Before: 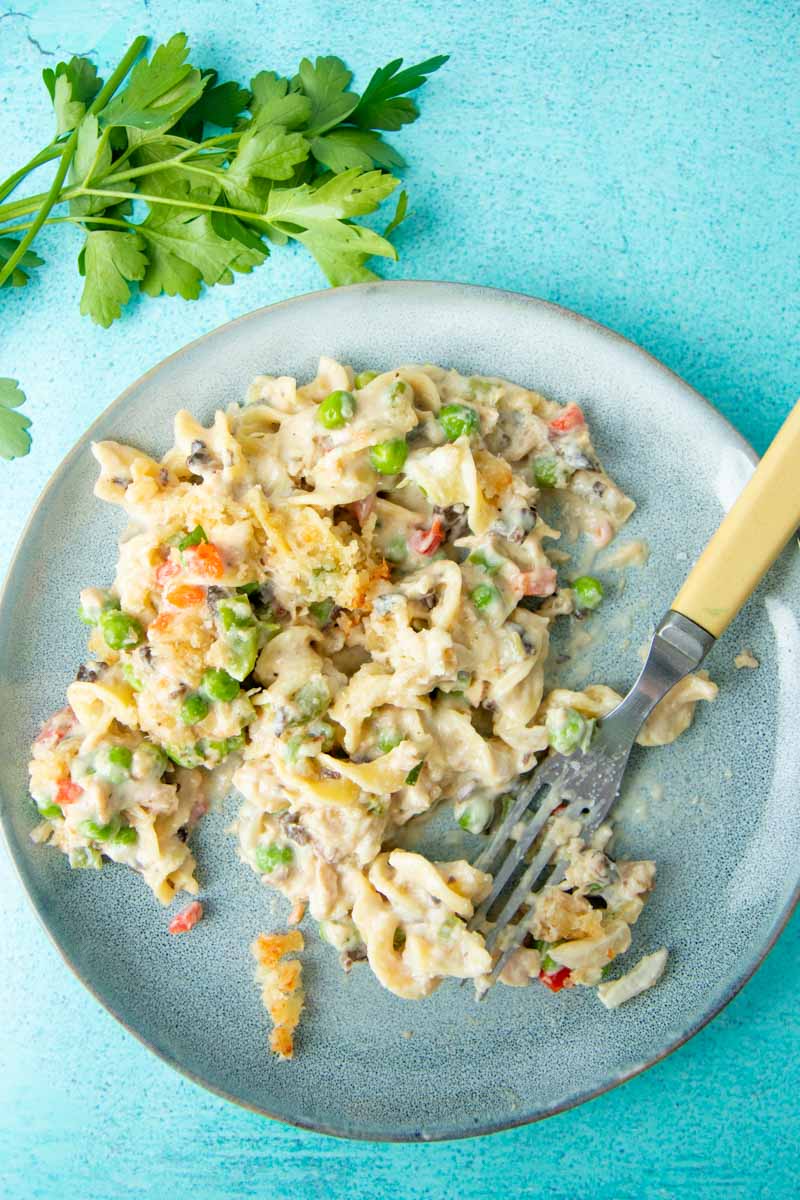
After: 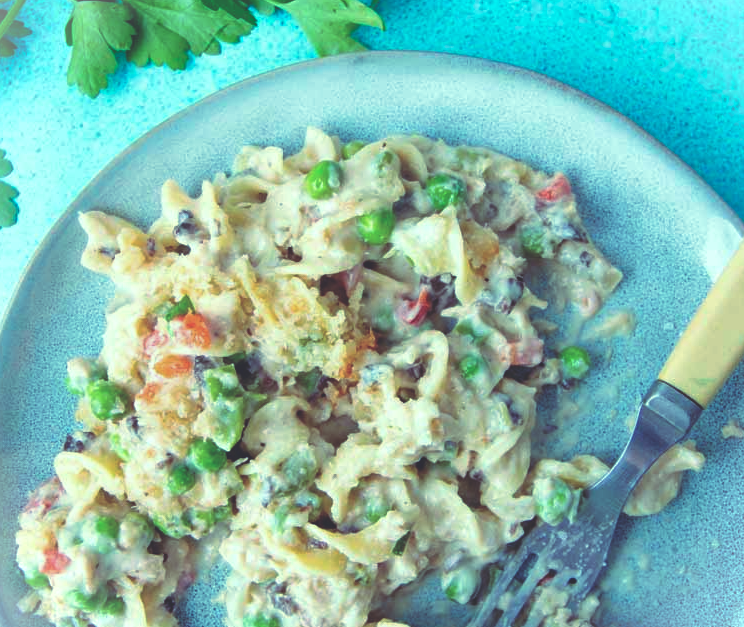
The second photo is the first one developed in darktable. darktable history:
rgb curve: curves: ch0 [(0, 0.186) (0.314, 0.284) (0.576, 0.466) (0.805, 0.691) (0.936, 0.886)]; ch1 [(0, 0.186) (0.314, 0.284) (0.581, 0.534) (0.771, 0.746) (0.936, 0.958)]; ch2 [(0, 0.216) (0.275, 0.39) (1, 1)], mode RGB, independent channels, compensate middle gray true, preserve colors none
crop: left 1.744%, top 19.225%, right 5.069%, bottom 28.357%
vignetting: fall-off start 100%, brightness 0.3, saturation 0
